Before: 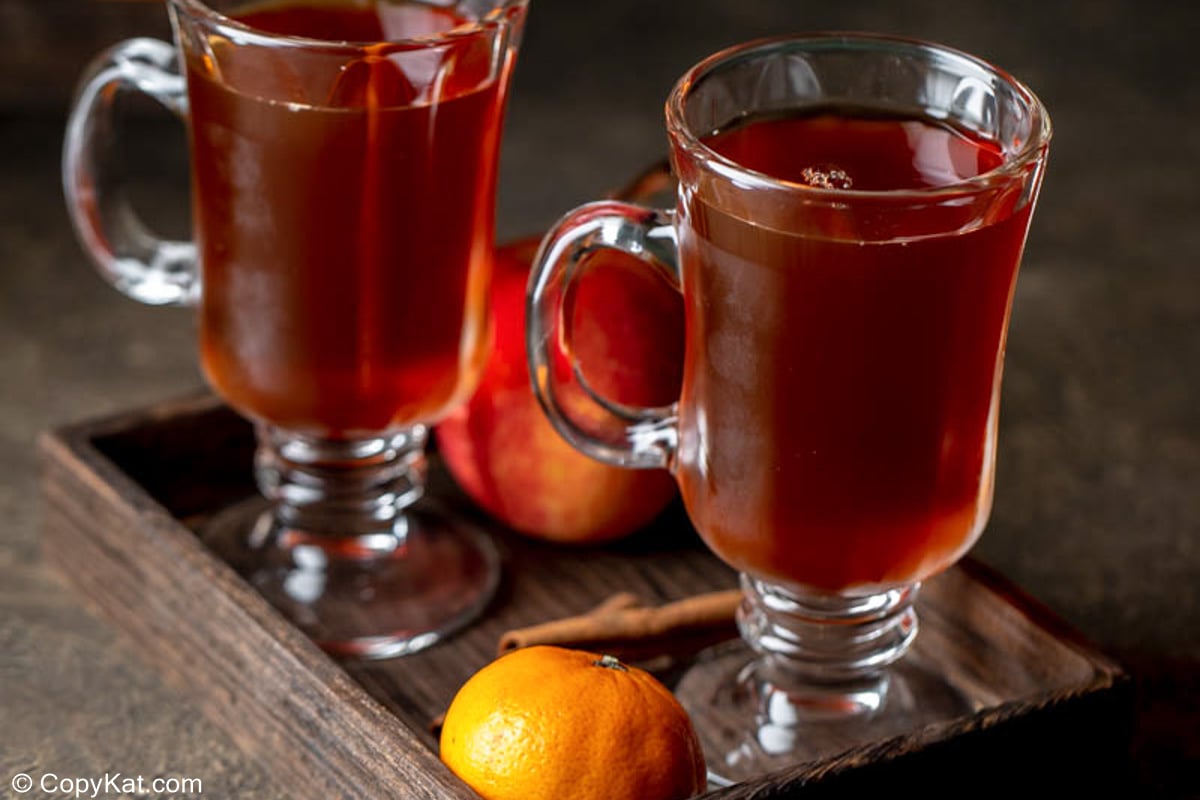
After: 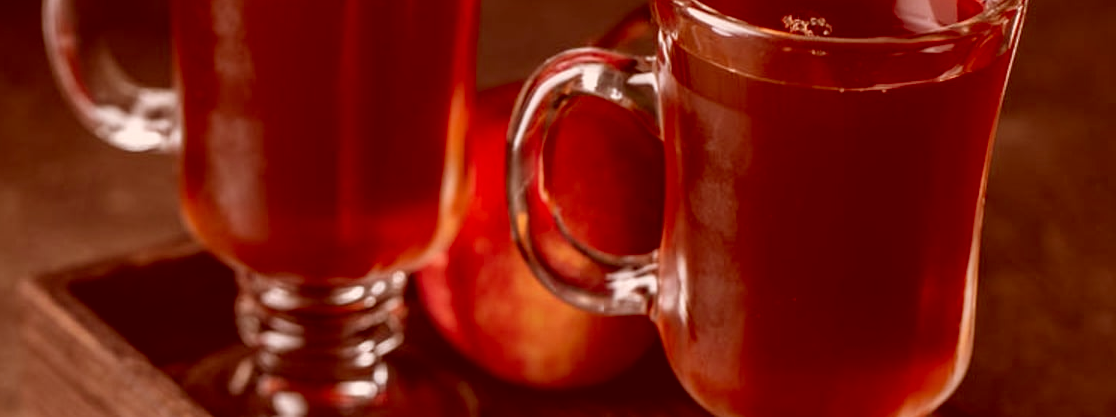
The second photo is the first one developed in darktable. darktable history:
contrast brightness saturation: contrast -0.08, brightness -0.04, saturation -0.11
color correction: highlights a* 9.03, highlights b* 8.71, shadows a* 40, shadows b* 40, saturation 0.8
crop: left 1.744%, top 19.225%, right 5.069%, bottom 28.357%
